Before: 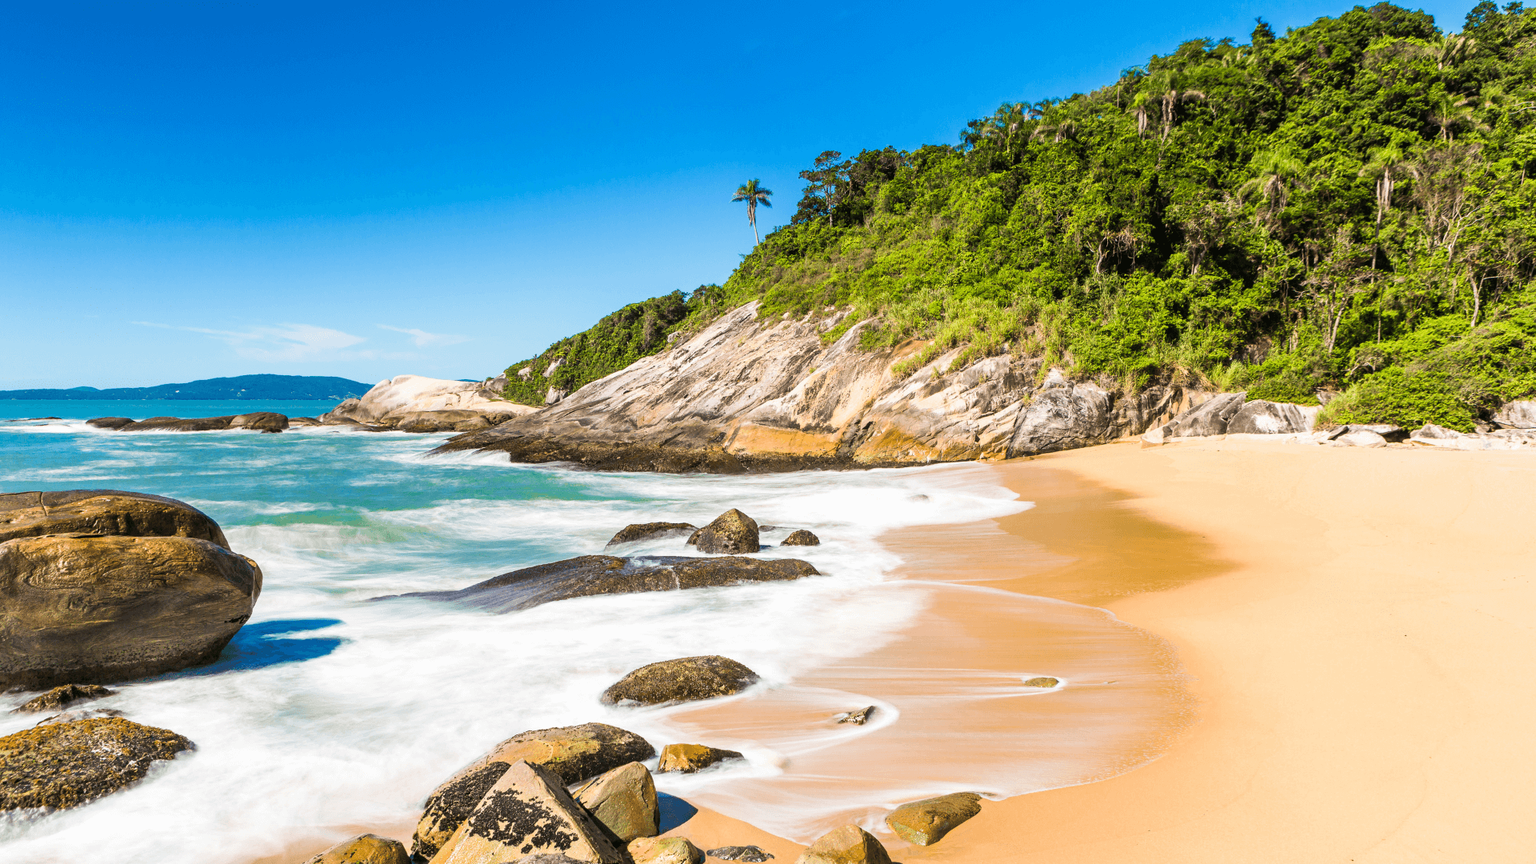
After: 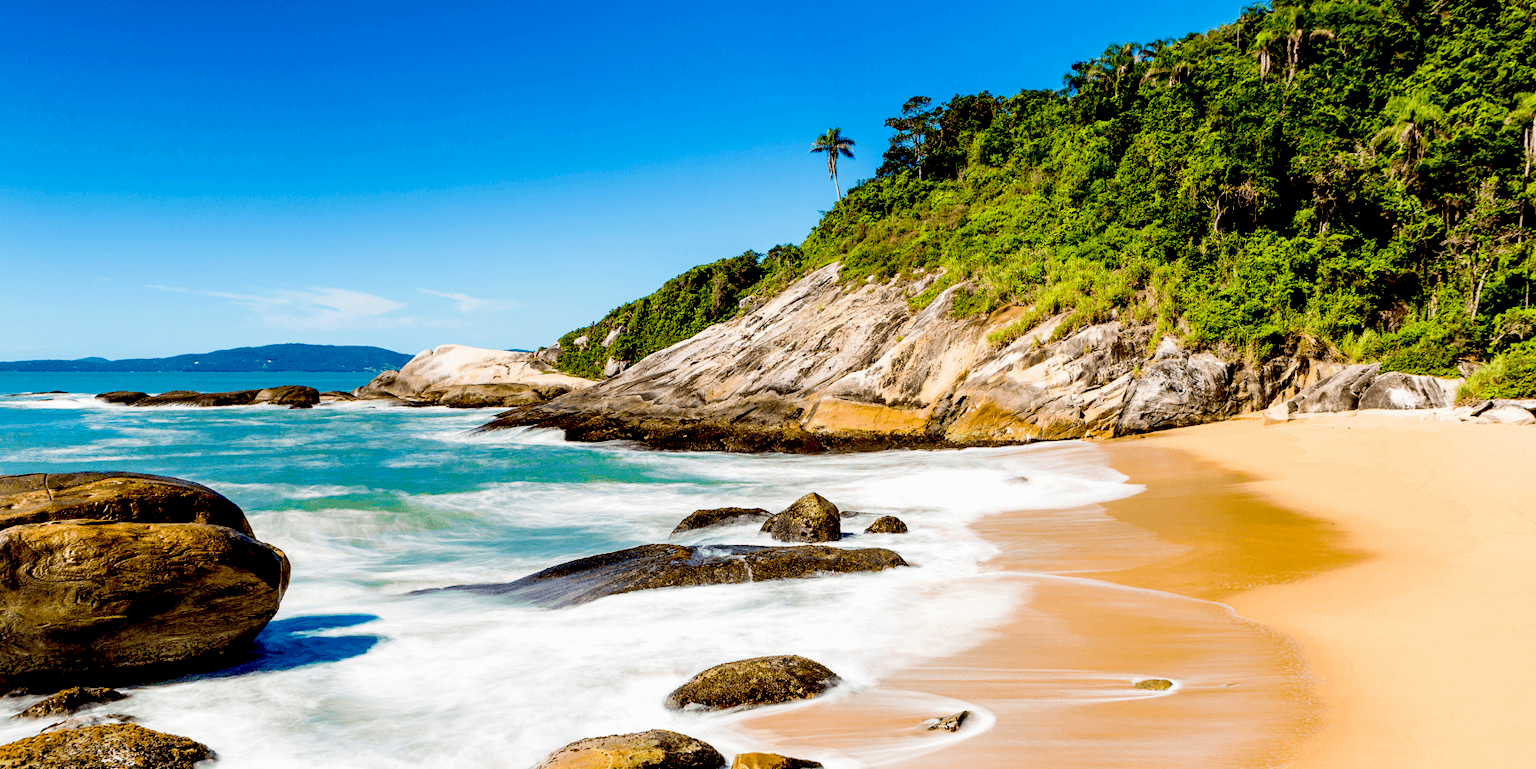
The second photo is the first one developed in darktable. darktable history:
exposure: black level correction 0.057, compensate highlight preservation false
crop: top 7.48%, right 9.686%, bottom 11.985%
